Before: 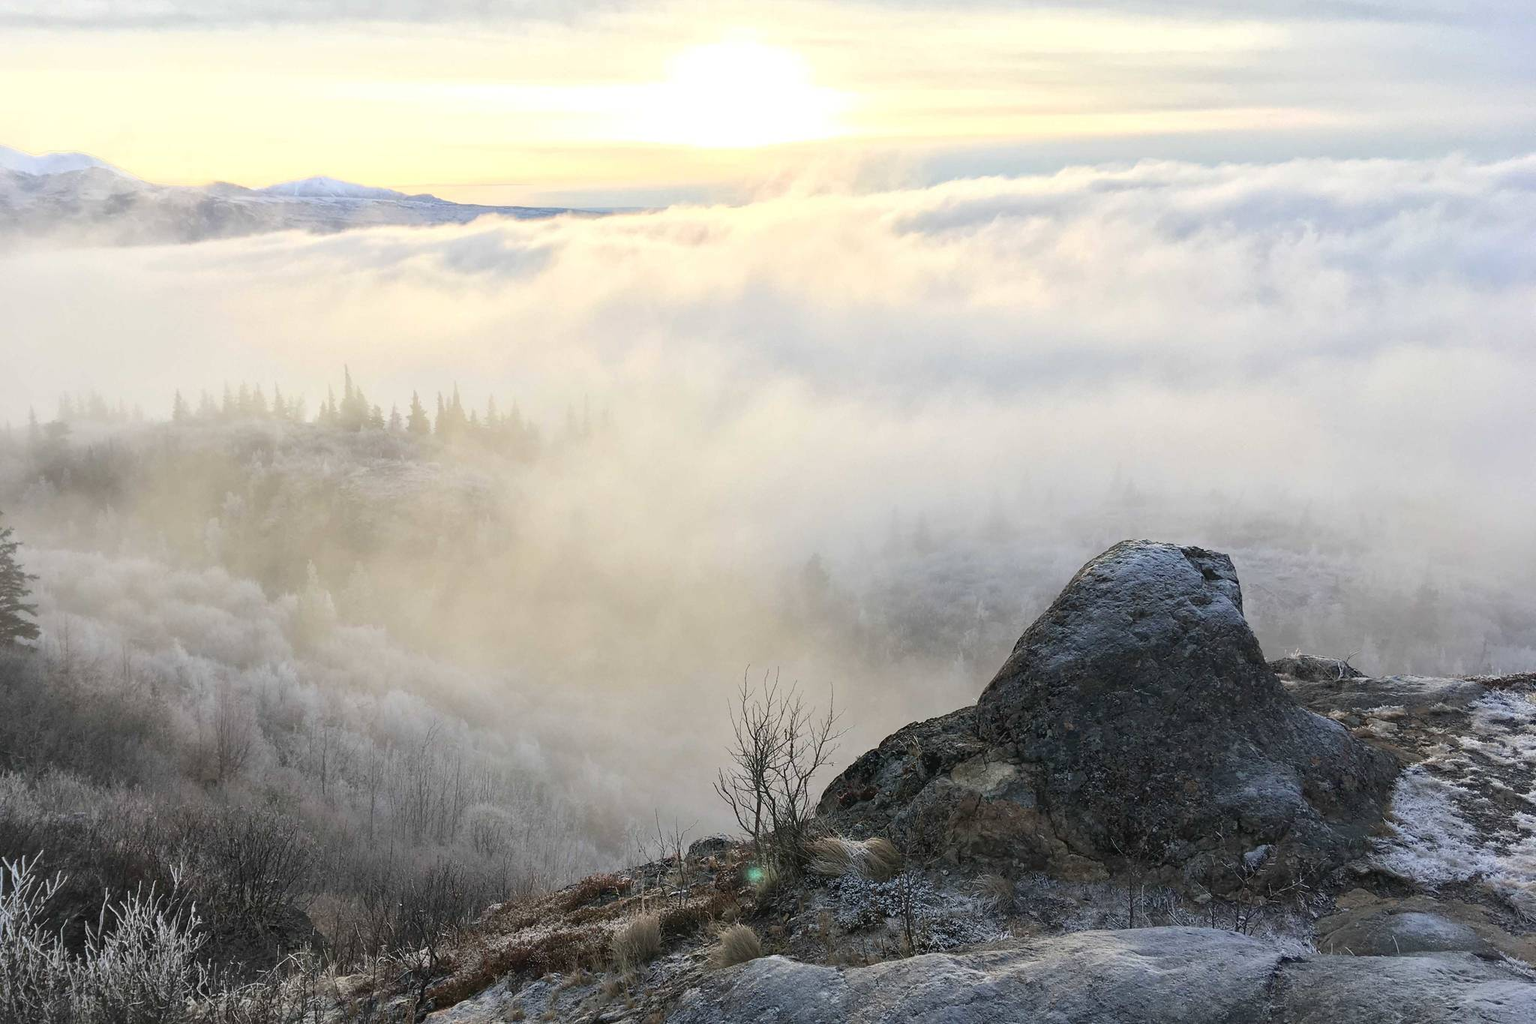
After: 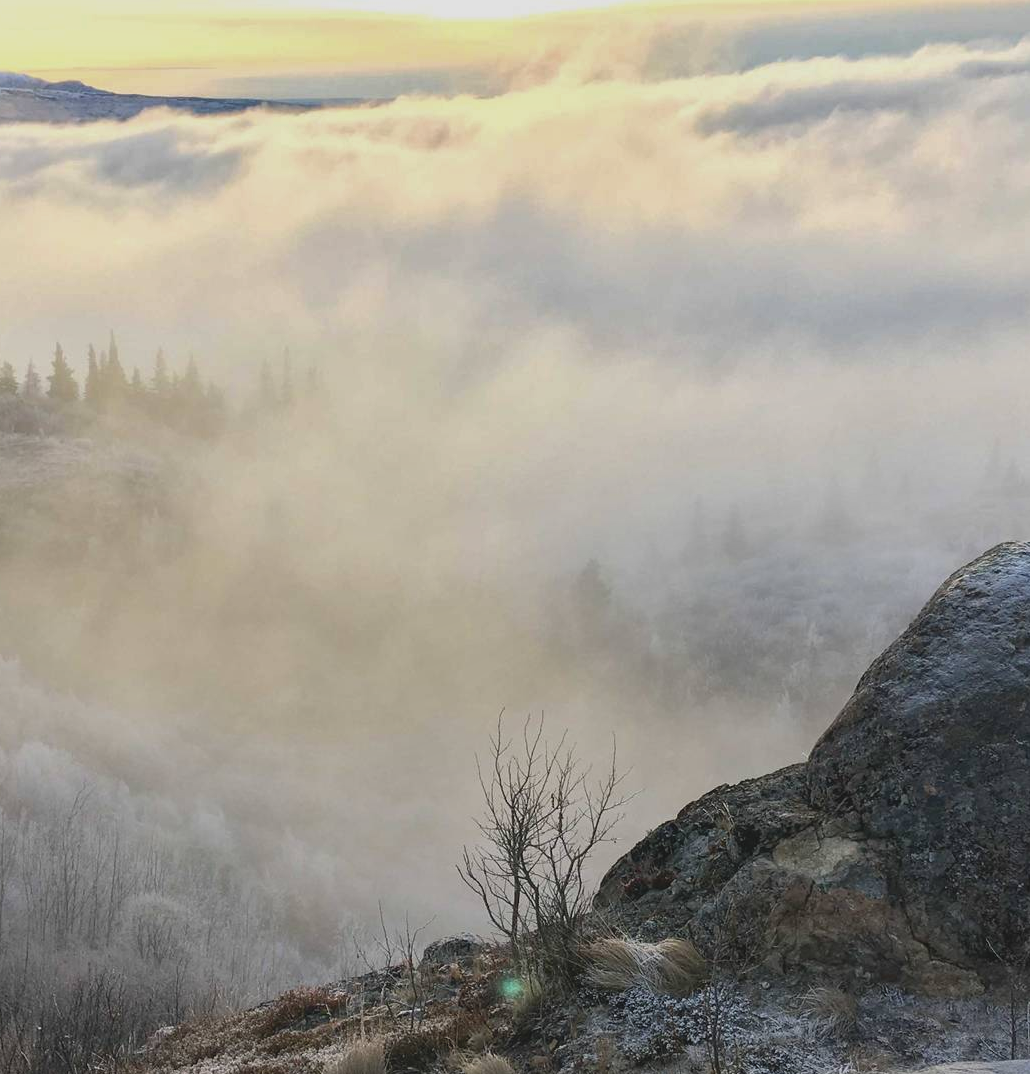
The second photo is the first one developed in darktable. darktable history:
crop and rotate: angle 0.013°, left 24.194%, top 13.08%, right 25.458%, bottom 8.139%
contrast brightness saturation: contrast -0.126
shadows and highlights: shadows 4.56, soften with gaussian
local contrast: mode bilateral grid, contrast 19, coarseness 51, detail 103%, midtone range 0.2
